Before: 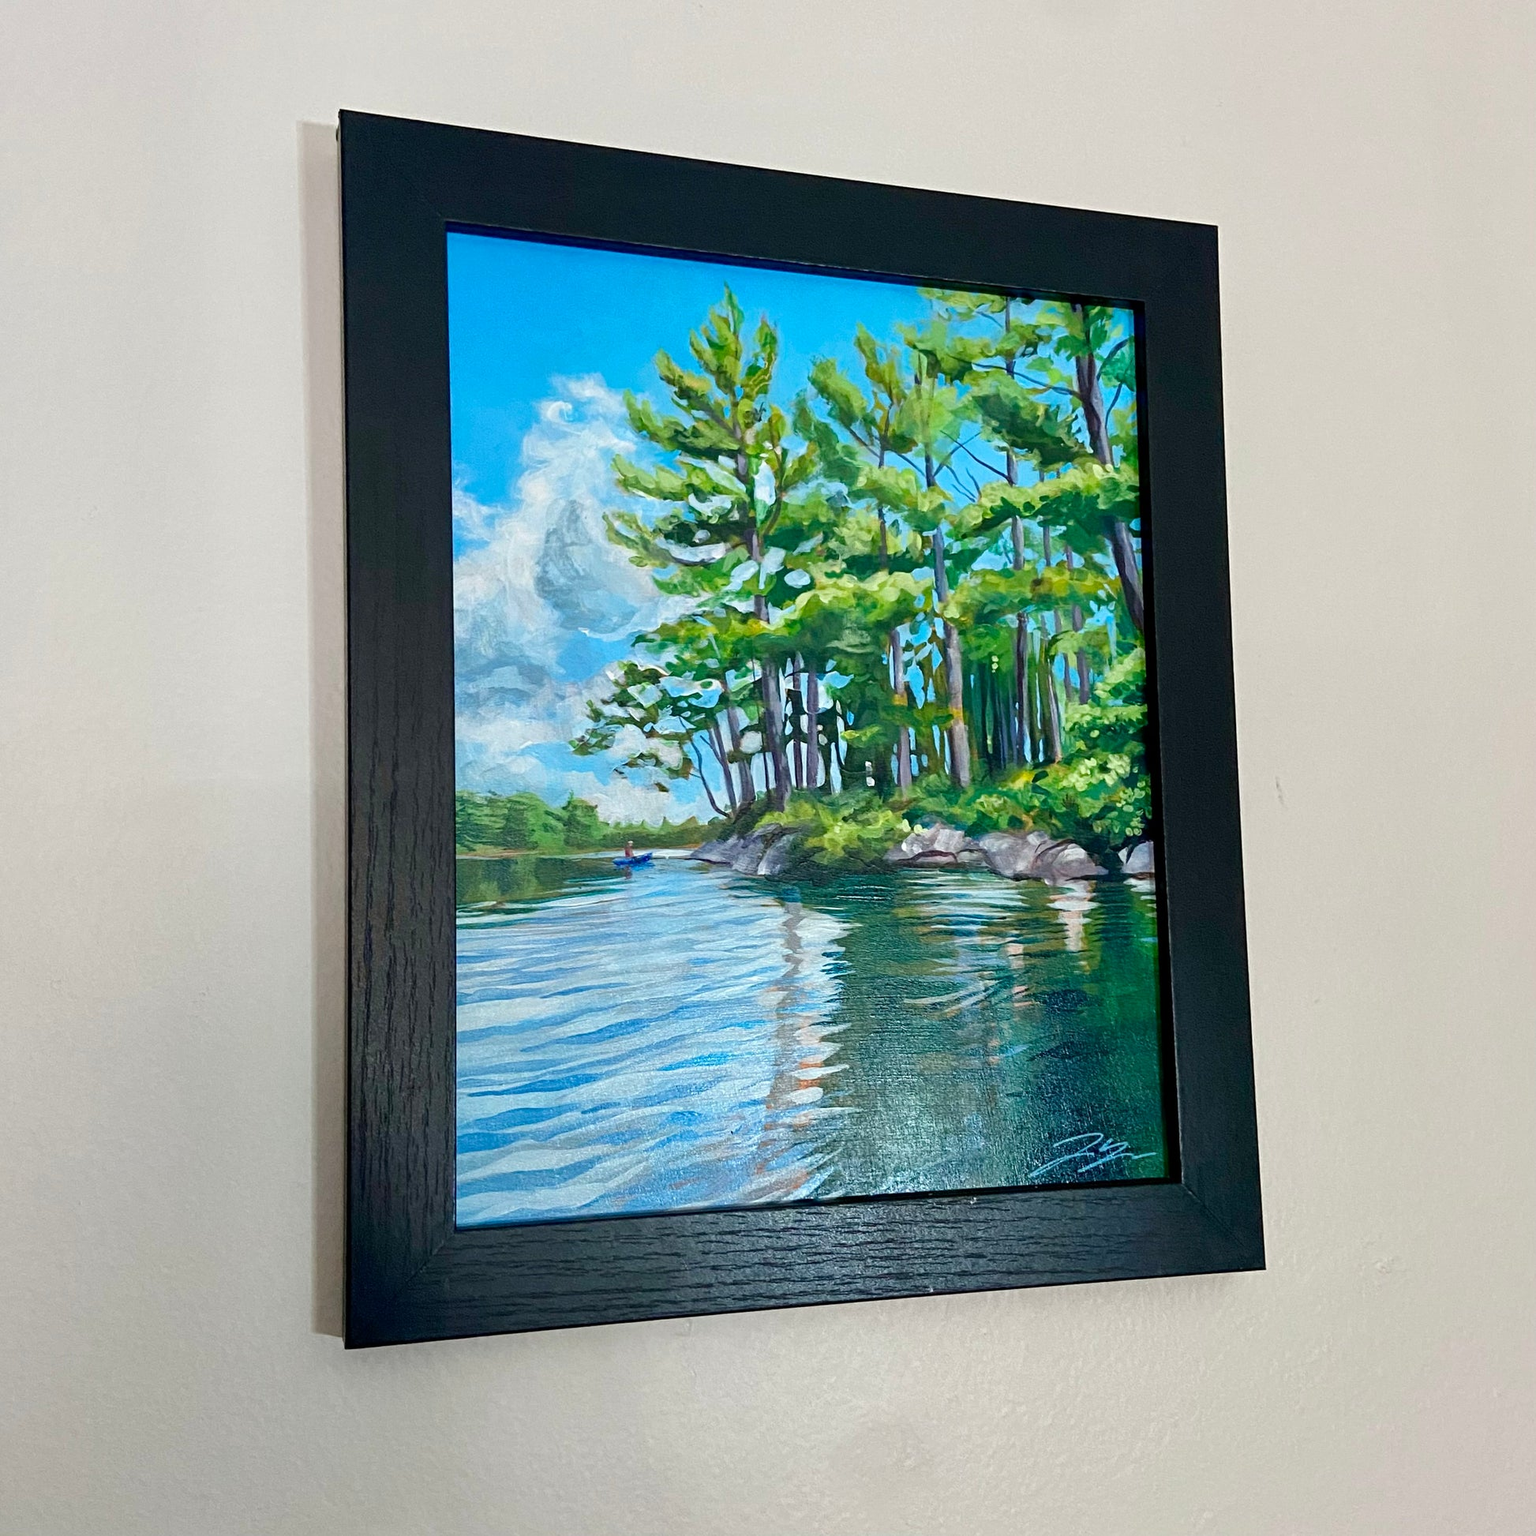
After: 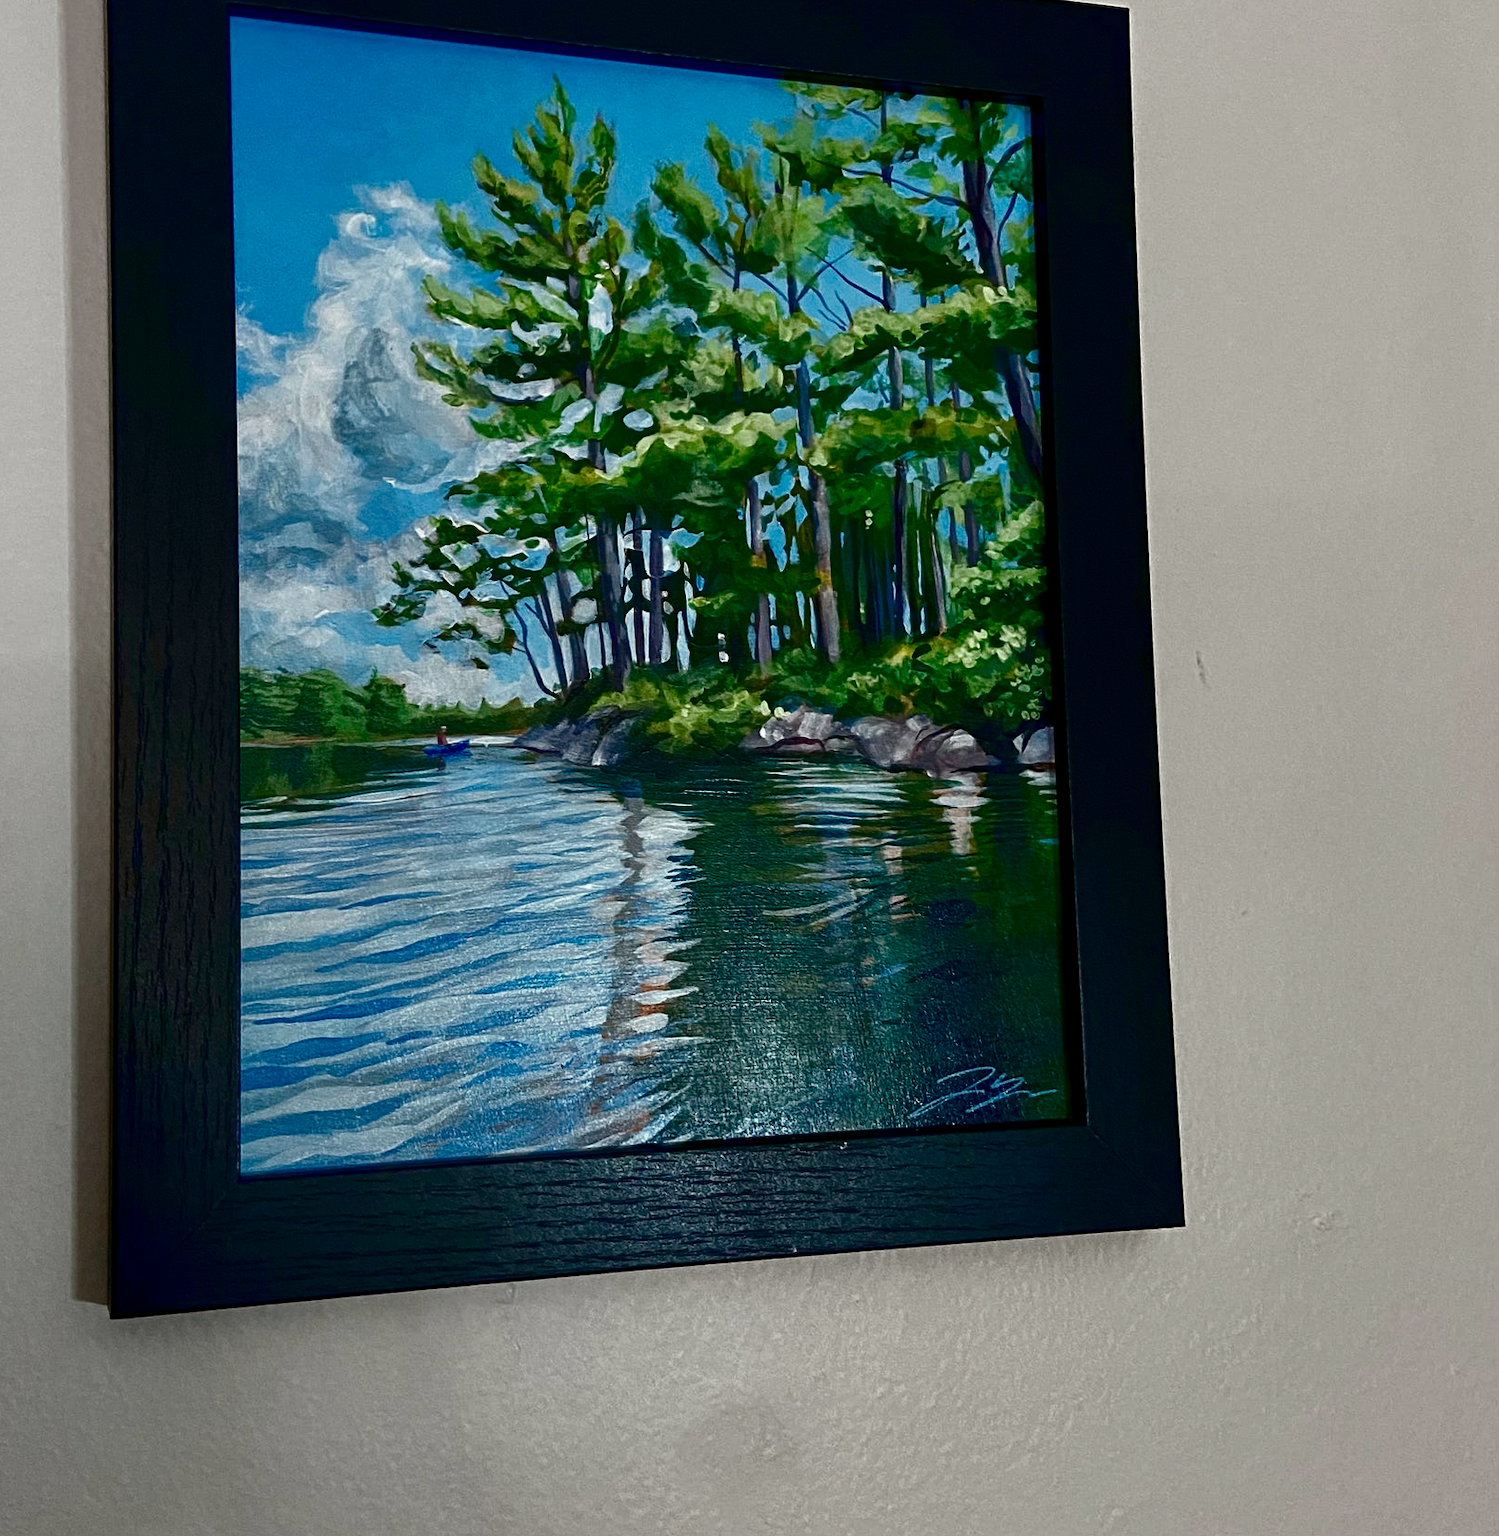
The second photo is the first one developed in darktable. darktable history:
contrast brightness saturation: brightness -0.52
crop: left 16.315%, top 14.246%
color balance rgb: perceptual saturation grading › global saturation 20%, perceptual saturation grading › highlights -50%, perceptual saturation grading › shadows 30%
